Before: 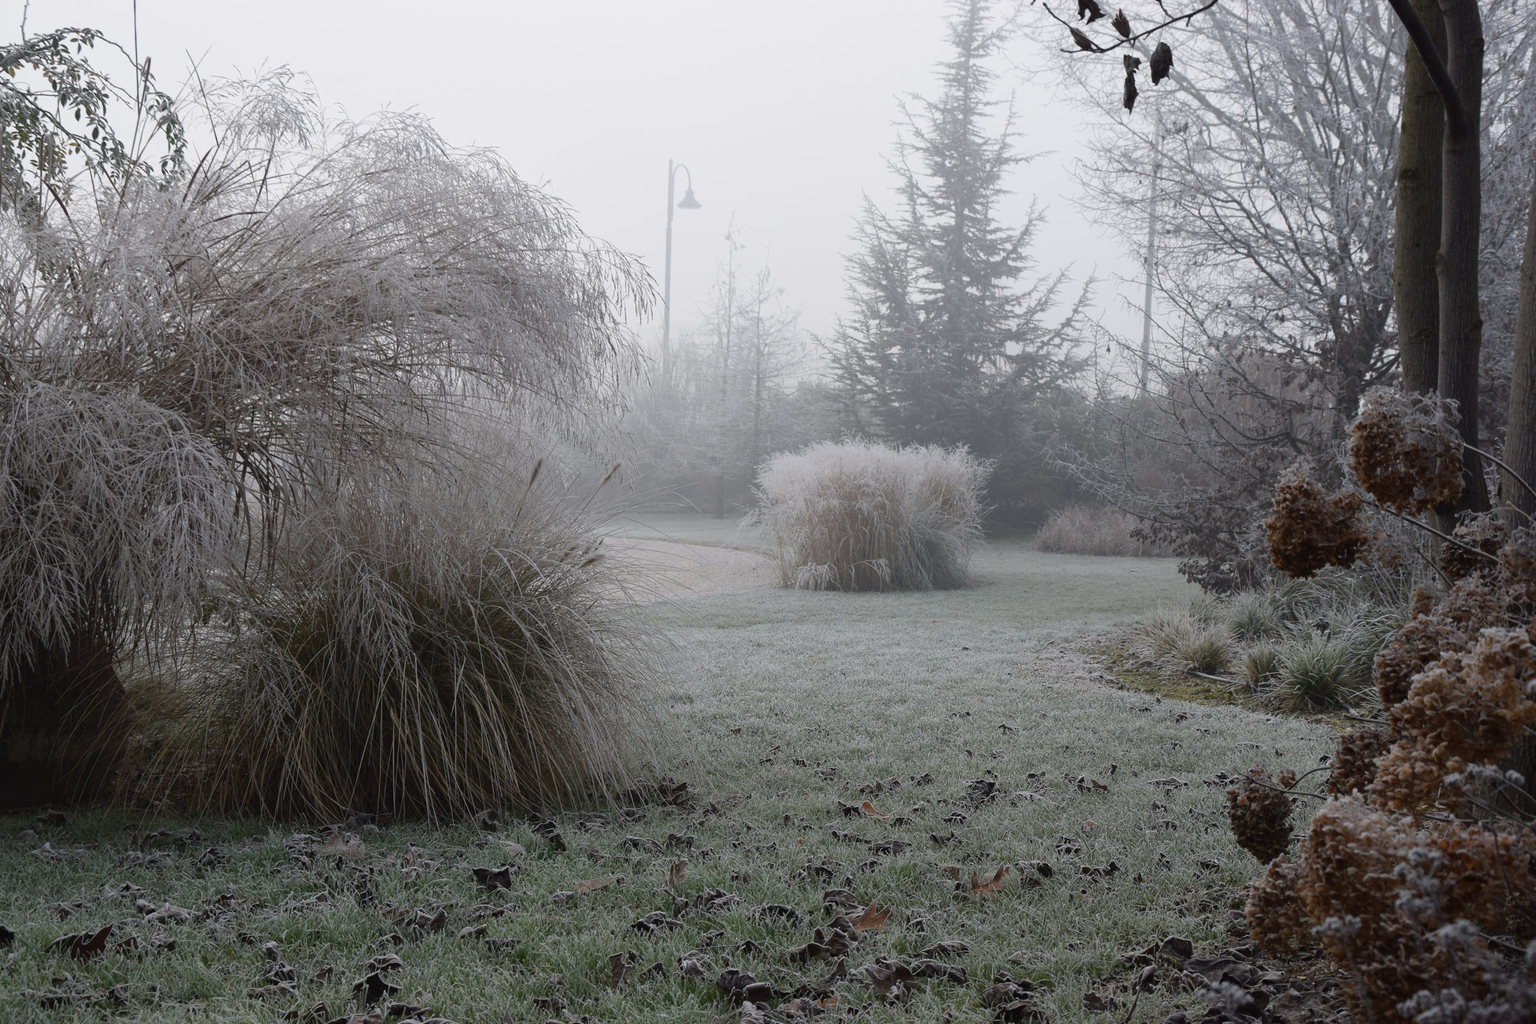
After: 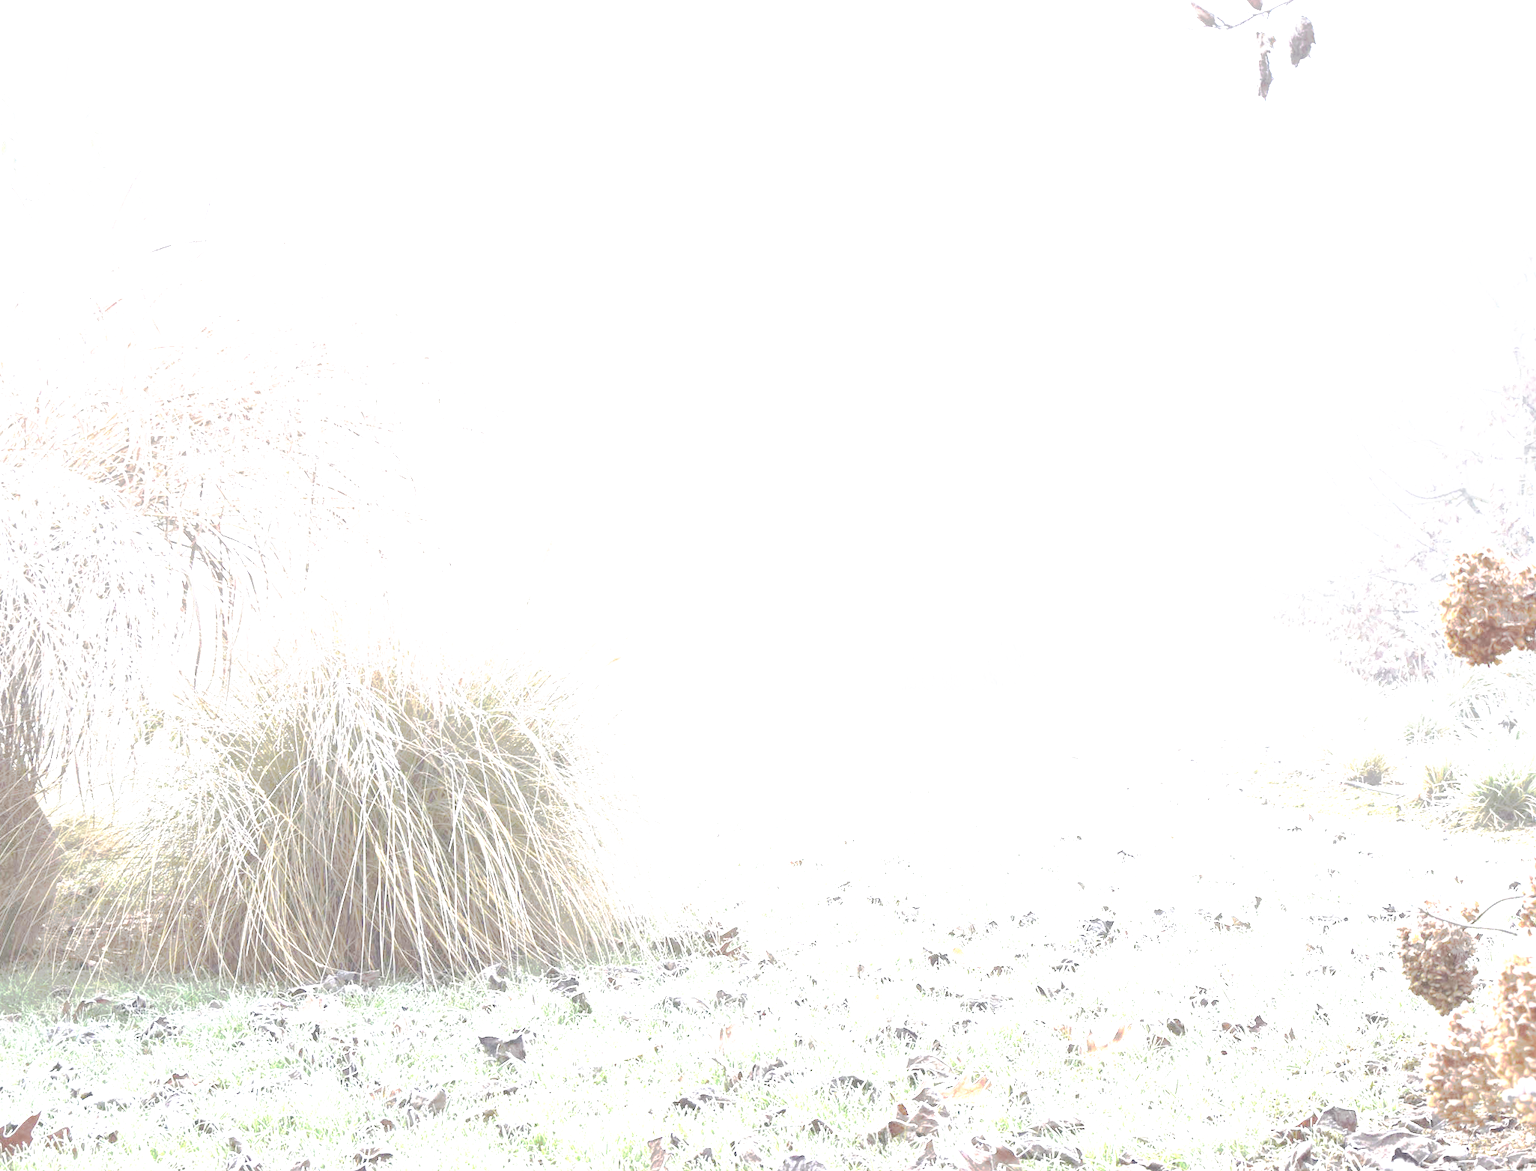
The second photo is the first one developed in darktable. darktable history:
crop and rotate: angle 0.944°, left 4.524%, top 1.143%, right 11.402%, bottom 2.685%
color correction: highlights b* 0.001, saturation 0.978
exposure: black level correction 0, exposure 4.021 EV, compensate highlight preservation false
tone curve: curves: ch0 [(0, 0) (0.003, 0.43) (0.011, 0.433) (0.025, 0.434) (0.044, 0.436) (0.069, 0.439) (0.1, 0.442) (0.136, 0.446) (0.177, 0.449) (0.224, 0.454) (0.277, 0.462) (0.335, 0.488) (0.399, 0.524) (0.468, 0.566) (0.543, 0.615) (0.623, 0.666) (0.709, 0.718) (0.801, 0.761) (0.898, 0.801) (1, 1)], preserve colors none
base curve: curves: ch0 [(0, 0.003) (0.001, 0.002) (0.006, 0.004) (0.02, 0.022) (0.048, 0.086) (0.094, 0.234) (0.162, 0.431) (0.258, 0.629) (0.385, 0.8) (0.548, 0.918) (0.751, 0.988) (1, 1)], preserve colors none
